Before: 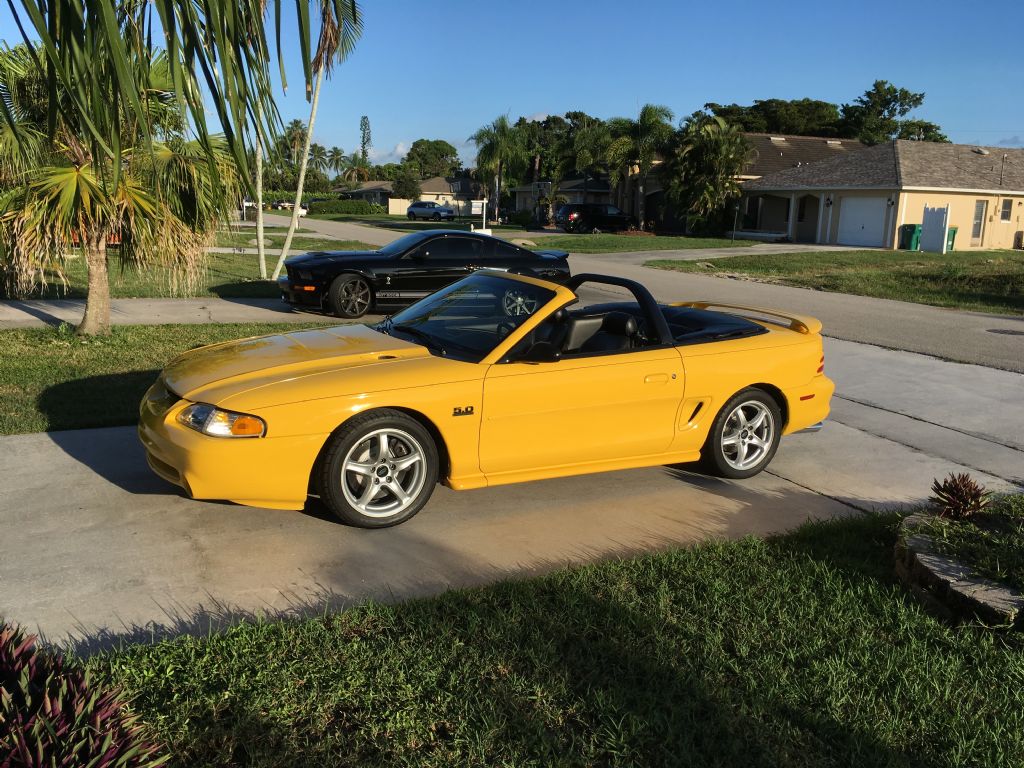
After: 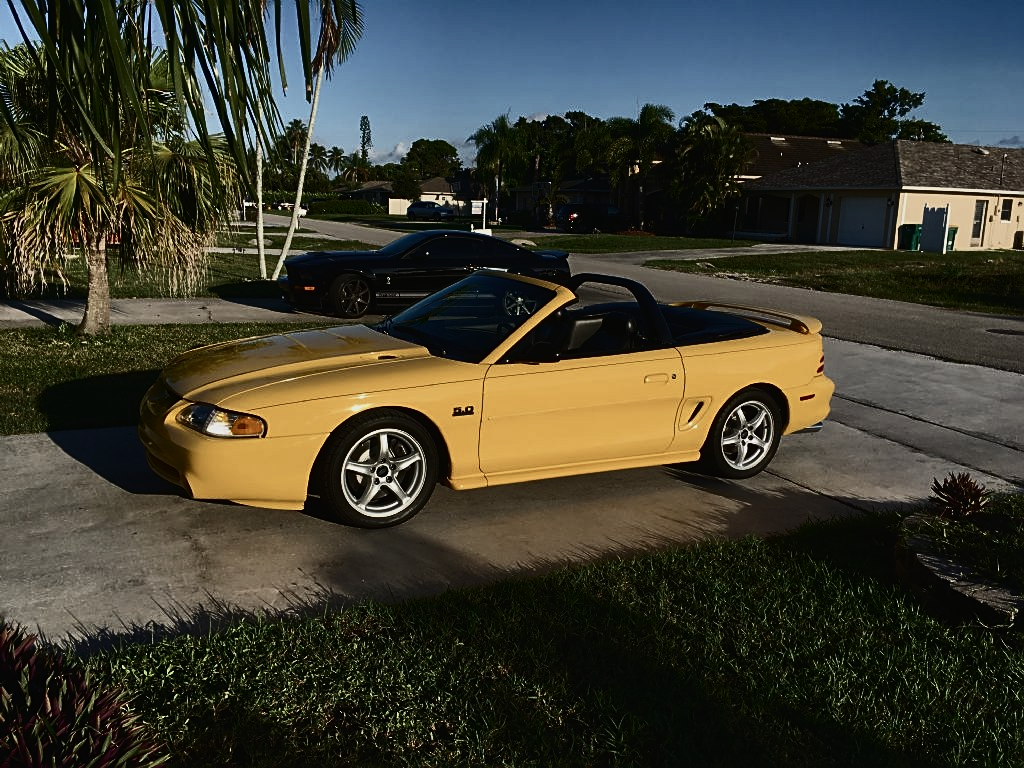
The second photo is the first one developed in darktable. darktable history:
sharpen: on, module defaults
contrast brightness saturation: contrast 0.5, saturation -0.1
exposure: black level correction -0.016, exposure -1.018 EV, compensate highlight preservation false
